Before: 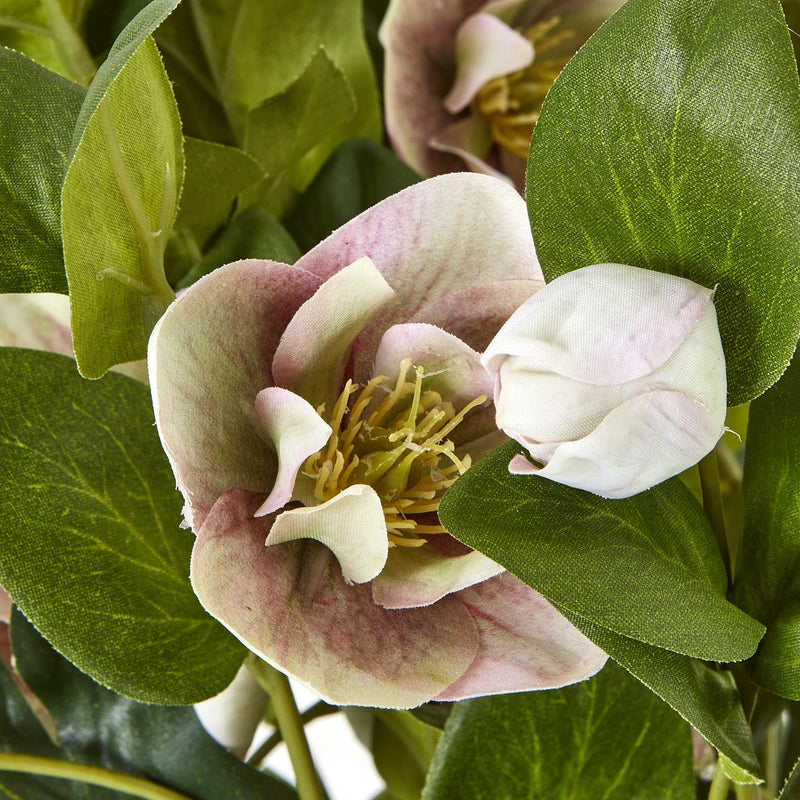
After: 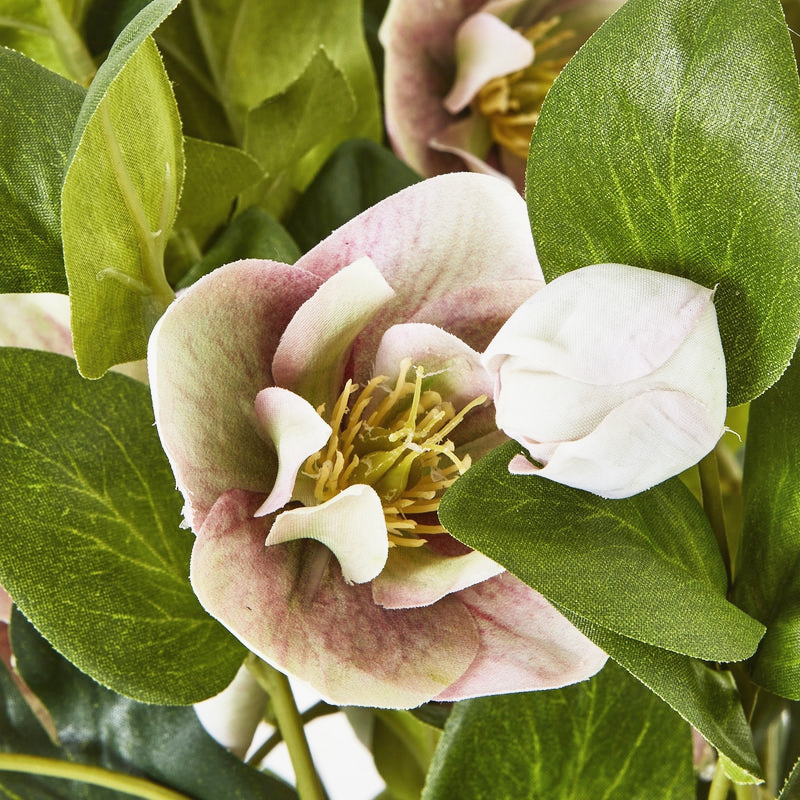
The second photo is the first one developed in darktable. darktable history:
exposure: black level correction -0.002, exposure 0.54 EV, compensate highlight preservation false
local contrast: mode bilateral grid, contrast 20, coarseness 50, detail 120%, midtone range 0.2
sigmoid: contrast 1.22, skew 0.65
